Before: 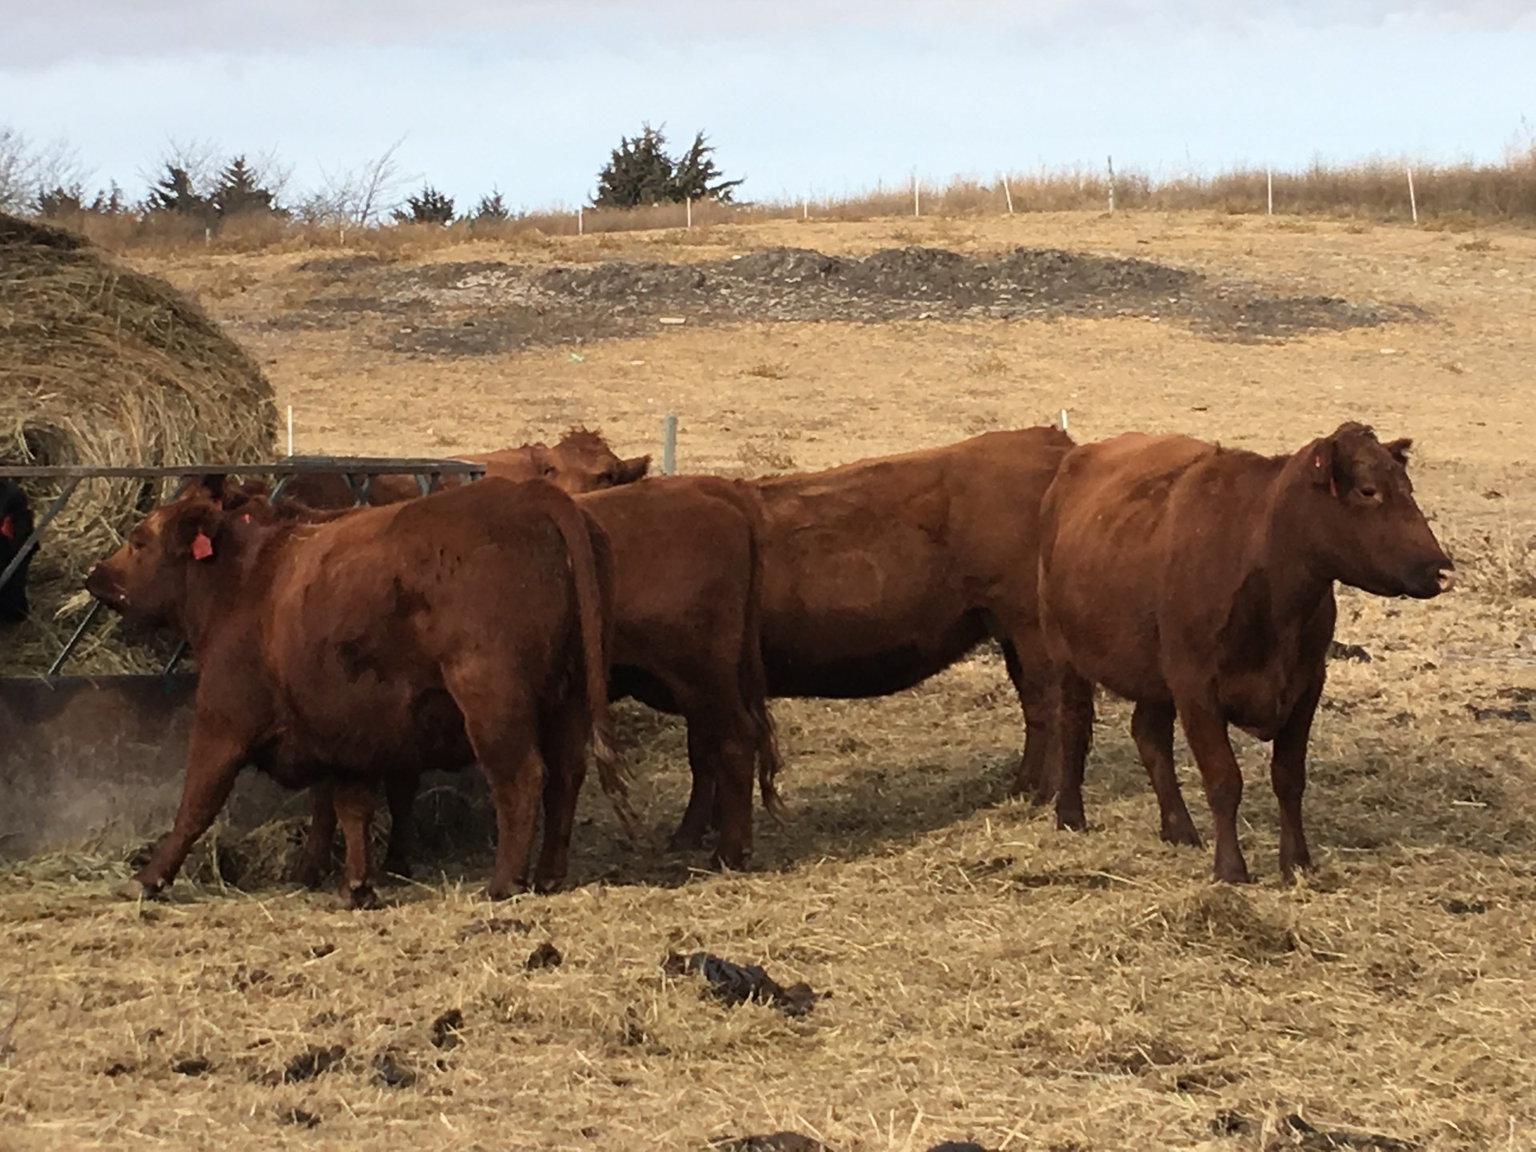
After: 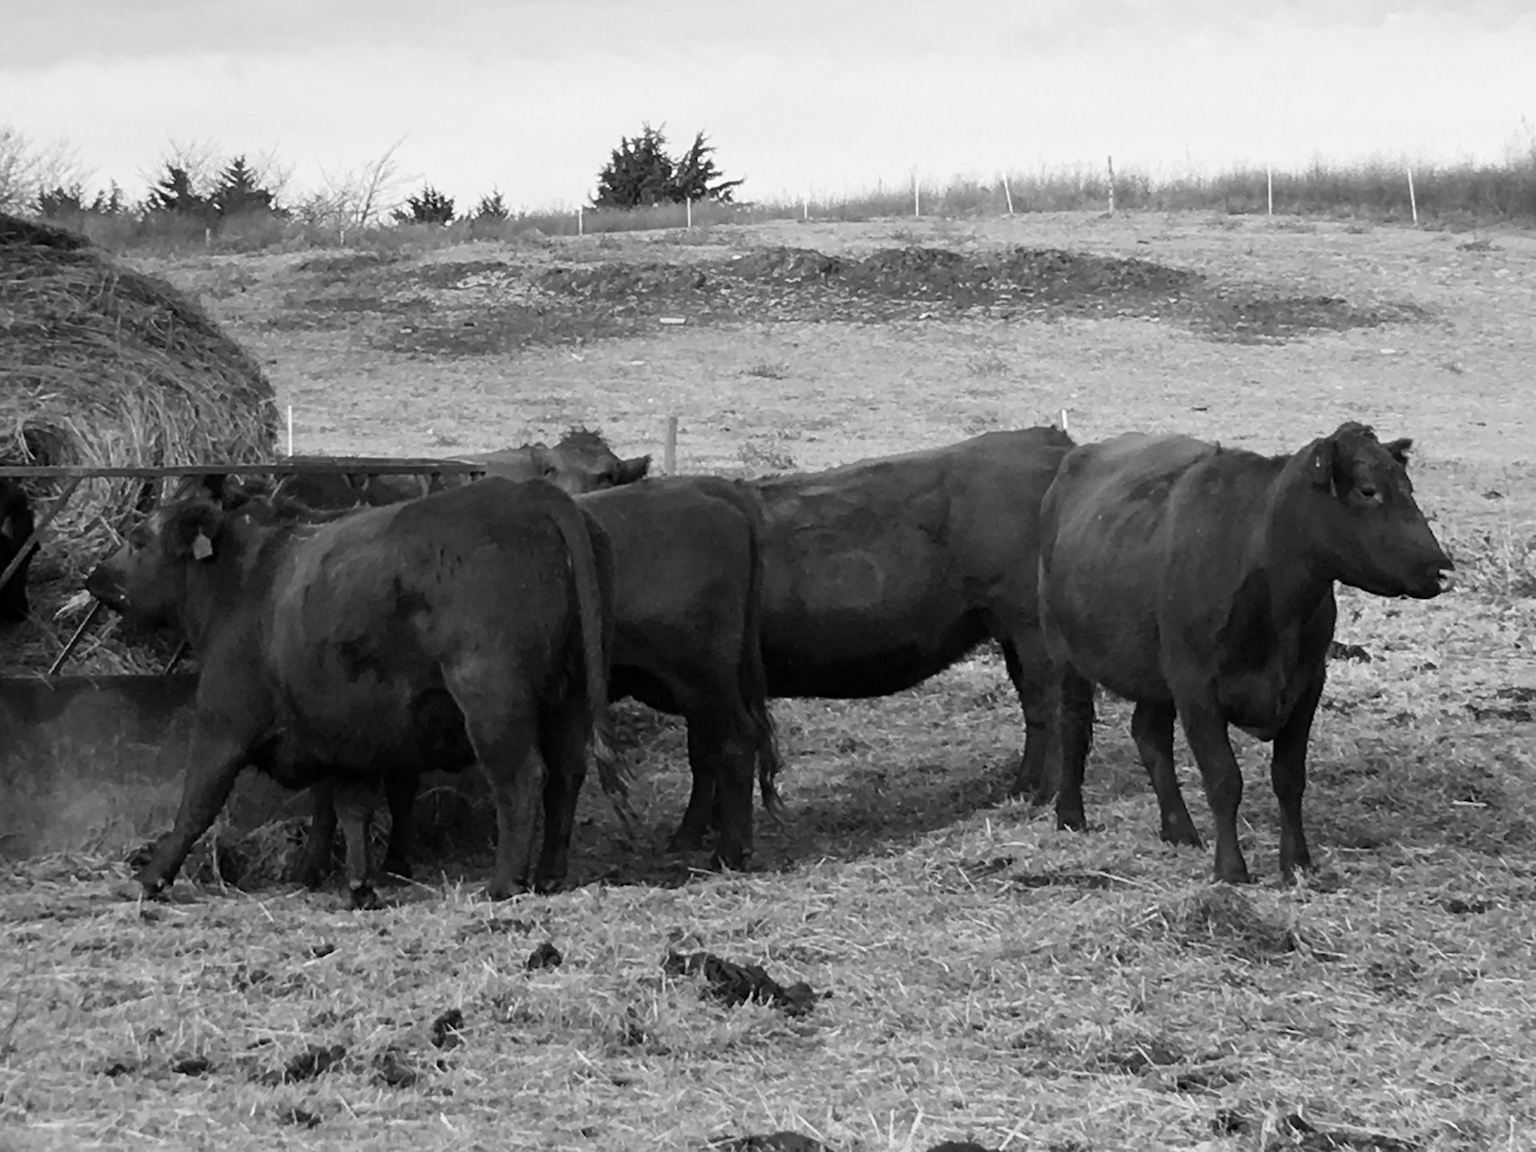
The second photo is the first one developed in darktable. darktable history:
color balance: mode lift, gamma, gain (sRGB), lift [0.97, 1, 1, 1], gamma [1.03, 1, 1, 1]
monochrome: on, module defaults
